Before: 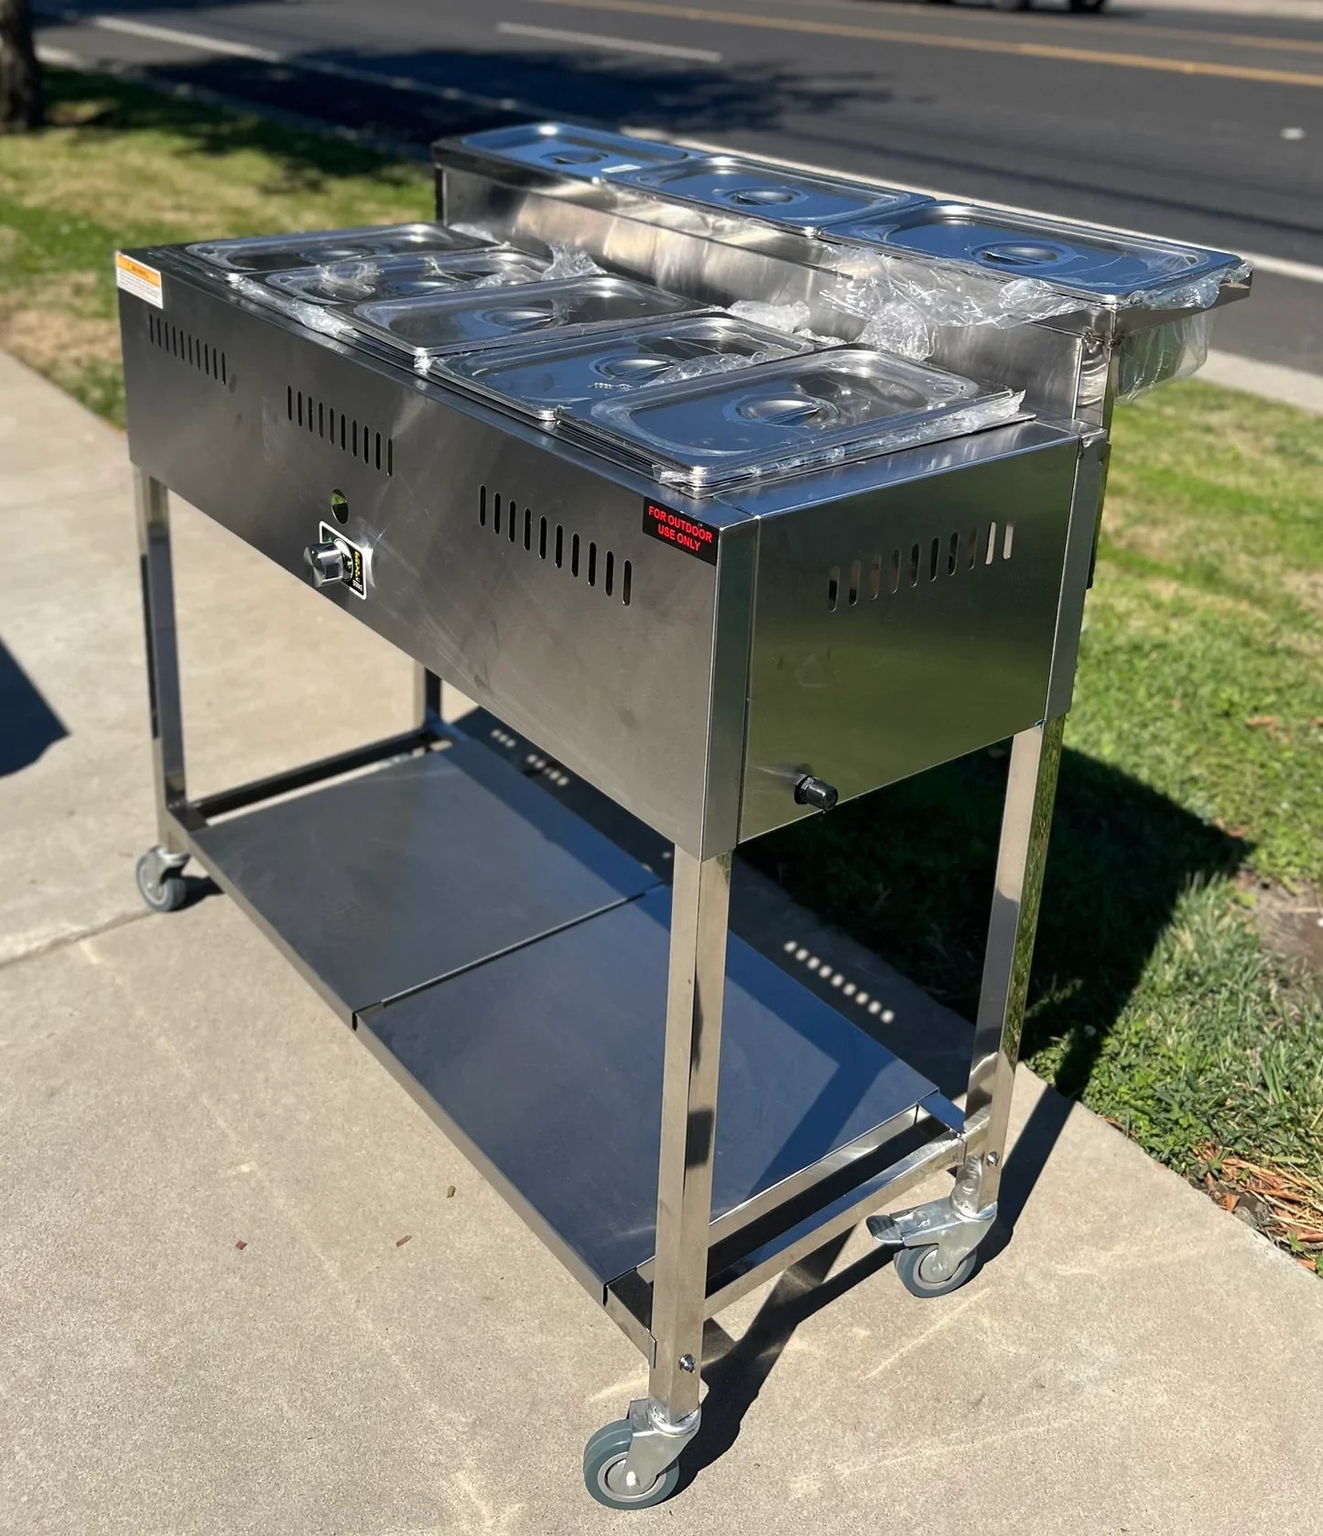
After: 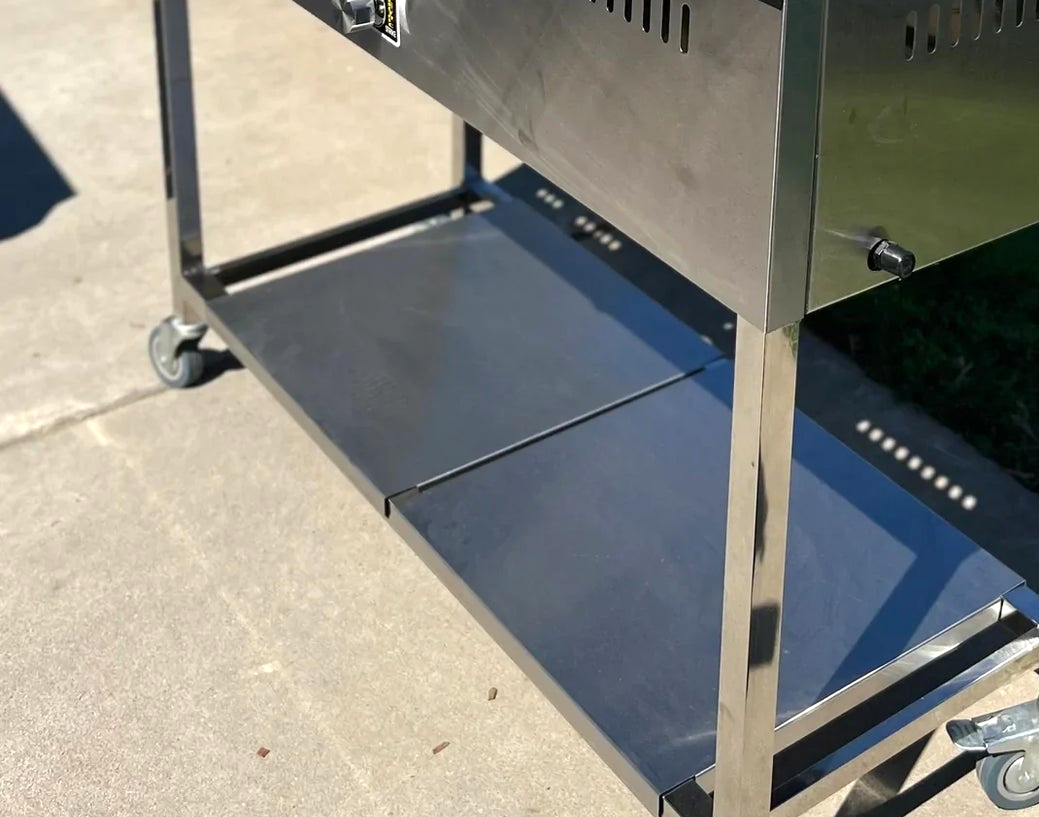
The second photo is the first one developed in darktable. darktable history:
exposure: exposure 0.298 EV, compensate exposure bias true, compensate highlight preservation false
crop: top 36.27%, right 28.043%, bottom 14.99%
